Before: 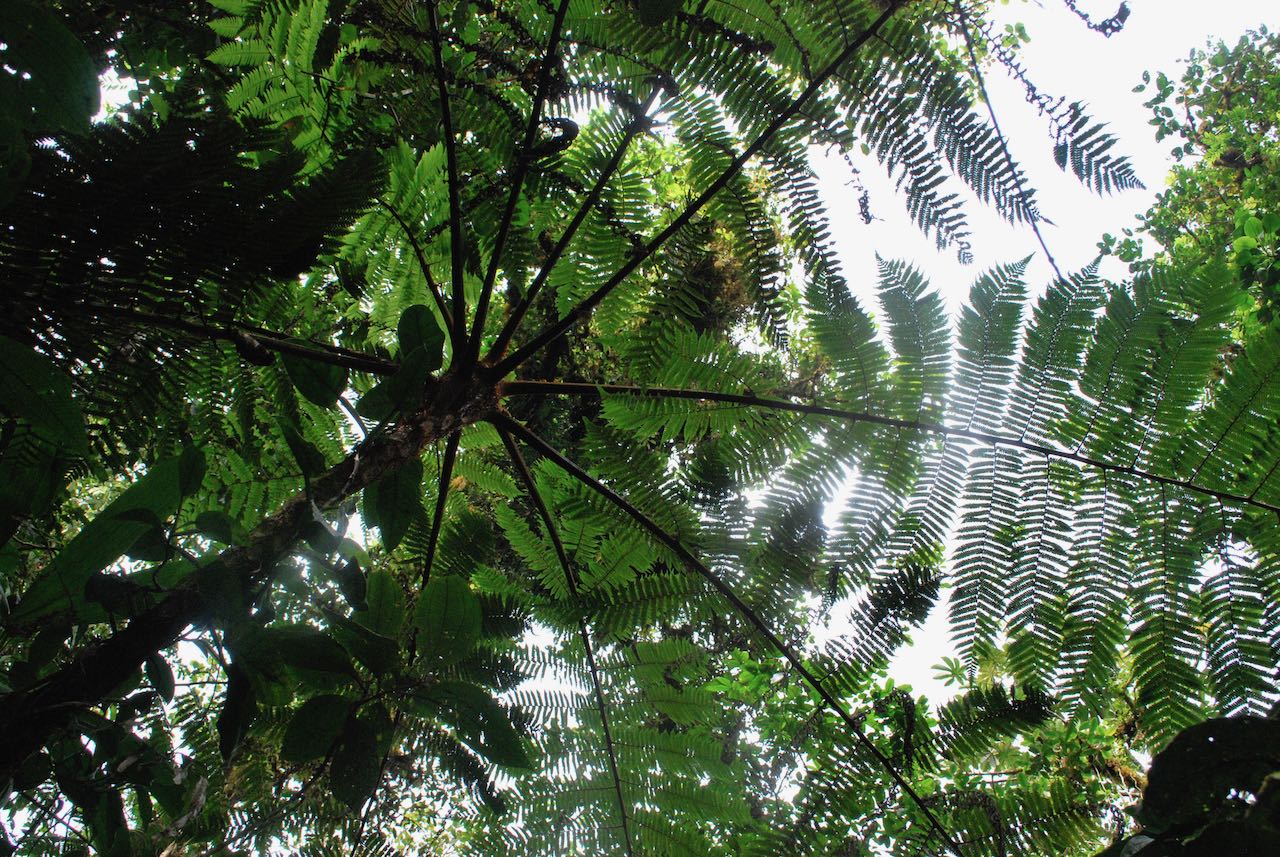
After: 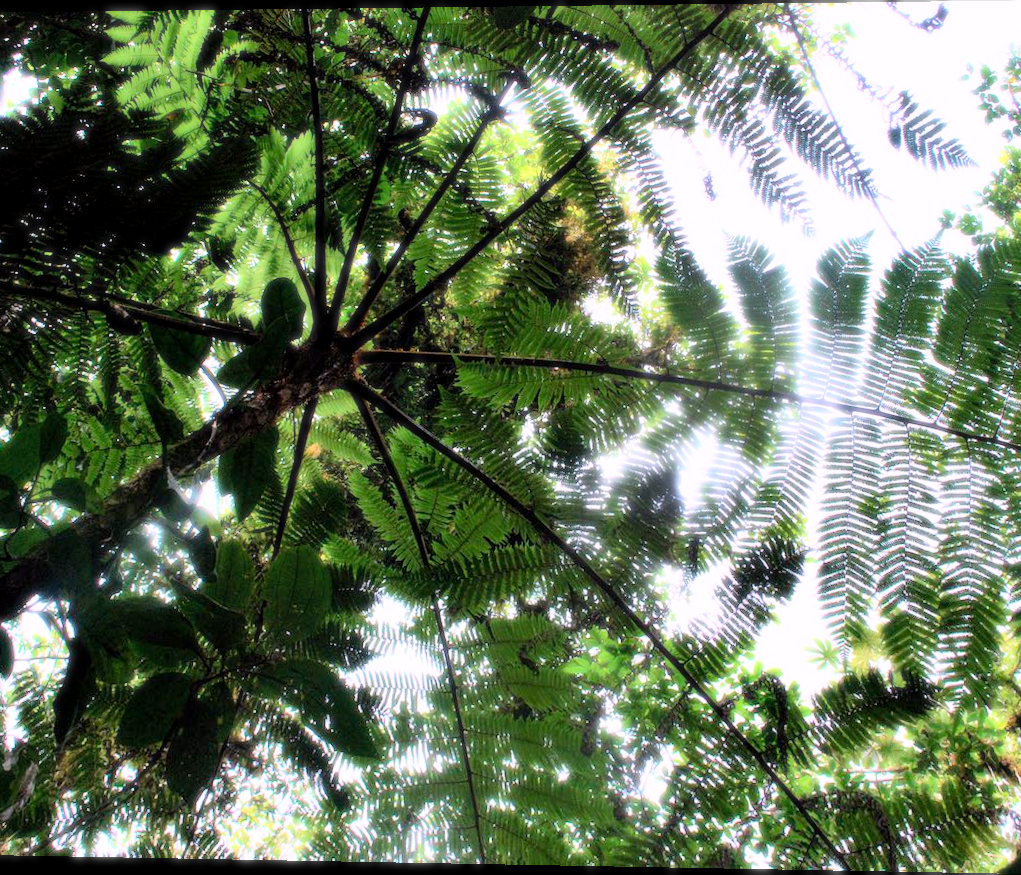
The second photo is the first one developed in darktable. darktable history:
white balance: red 1.05, blue 1.072
shadows and highlights: shadows 37.27, highlights -28.18, soften with gaussian
rotate and perspective: rotation 0.128°, lens shift (vertical) -0.181, lens shift (horizontal) -0.044, shear 0.001, automatic cropping off
velvia: on, module defaults
tone equalizer: on, module defaults
bloom: size 0%, threshold 54.82%, strength 8.31%
crop: left 13.443%, right 13.31%
